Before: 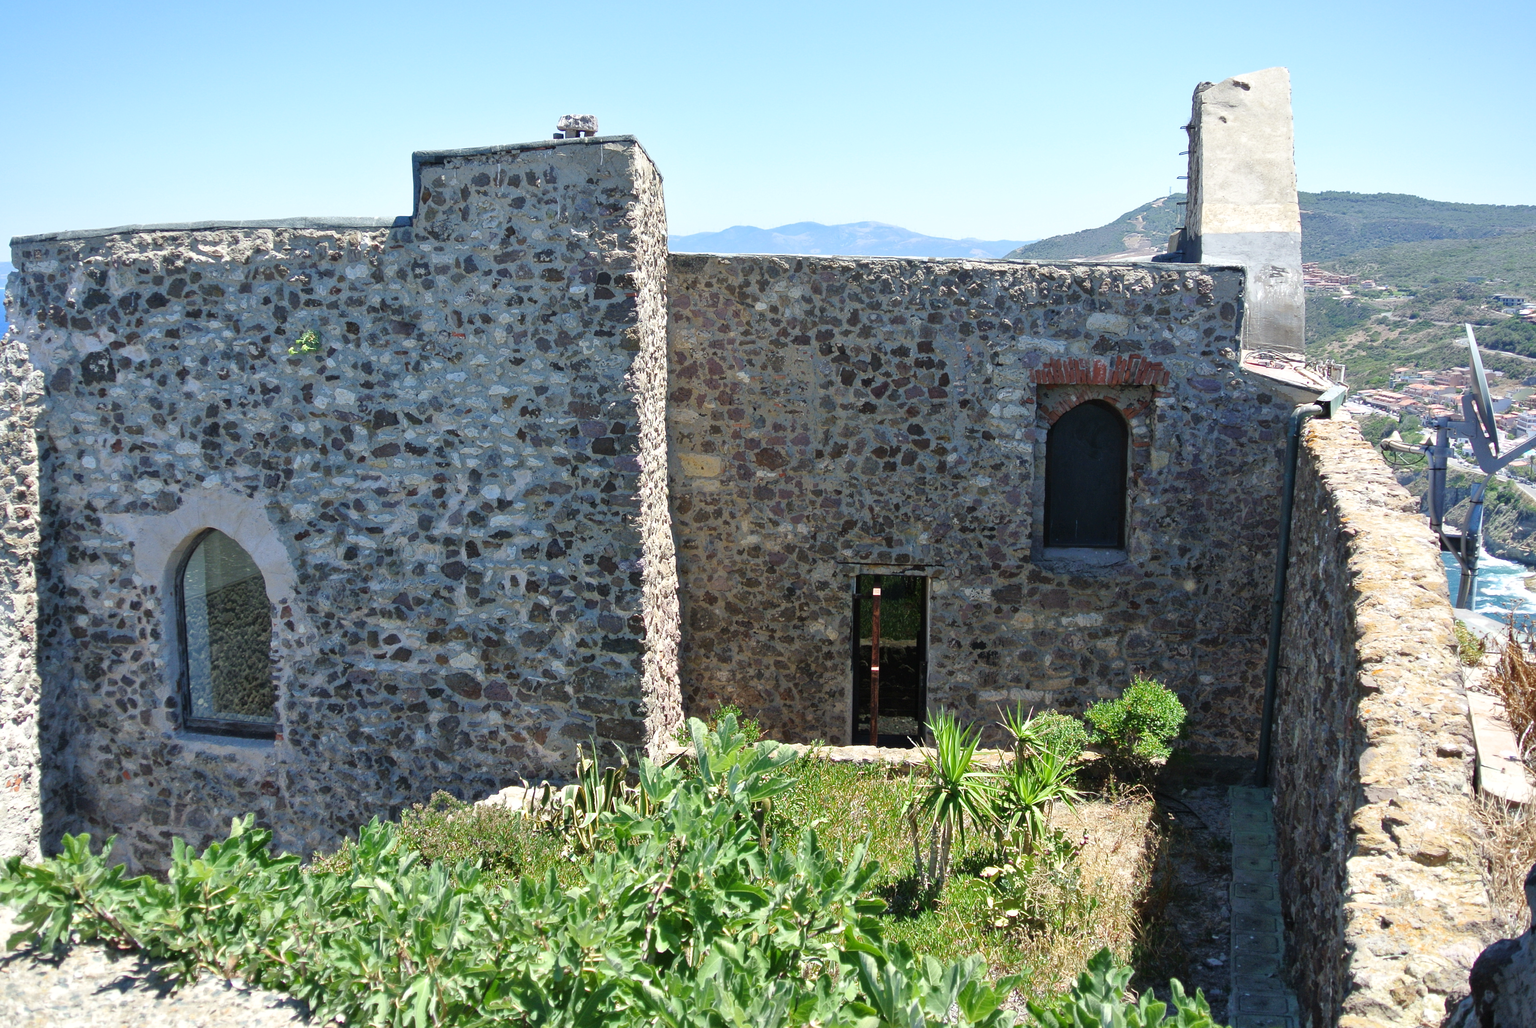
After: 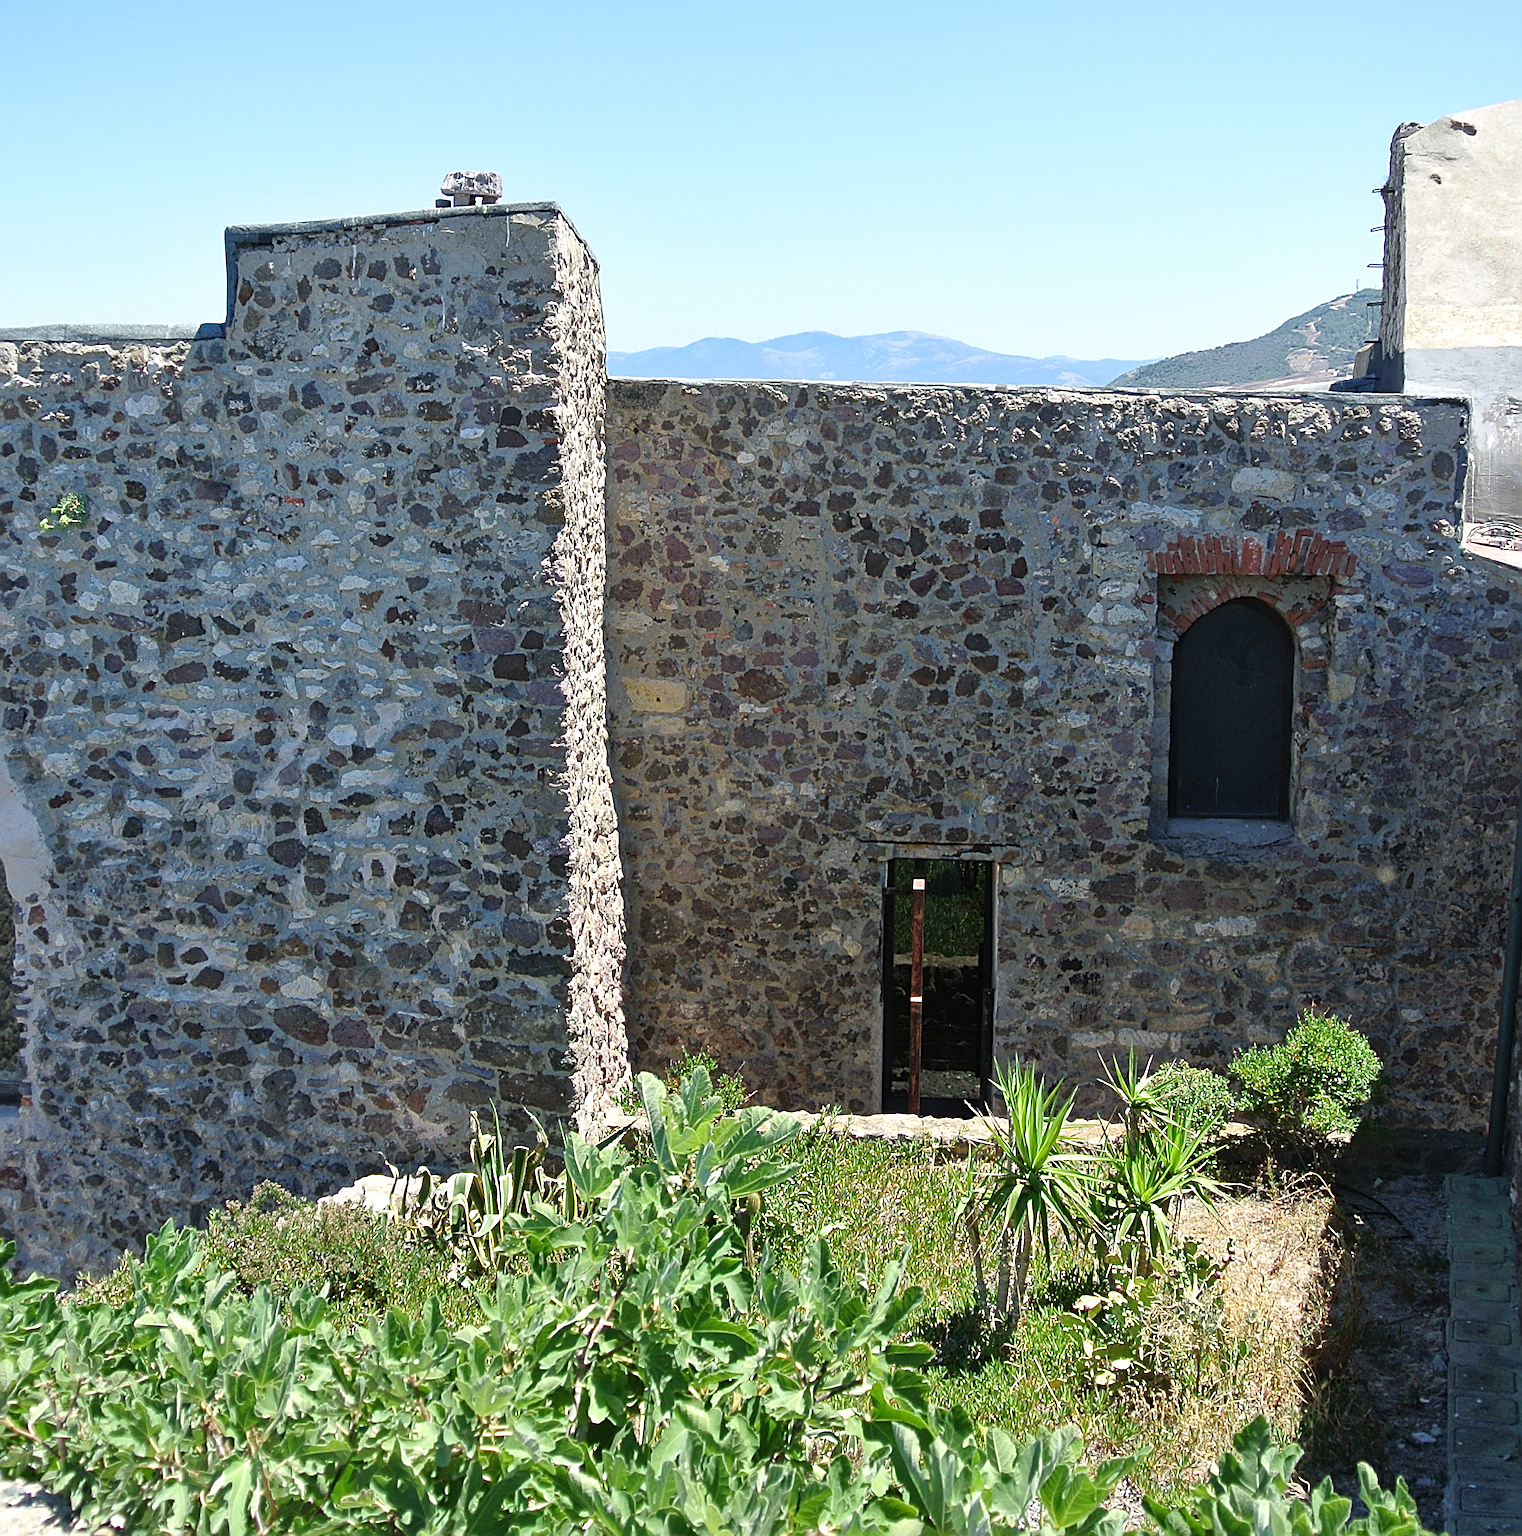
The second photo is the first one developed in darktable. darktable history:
sharpen: radius 2.804, amount 0.703
crop: left 17.056%, right 16.563%
